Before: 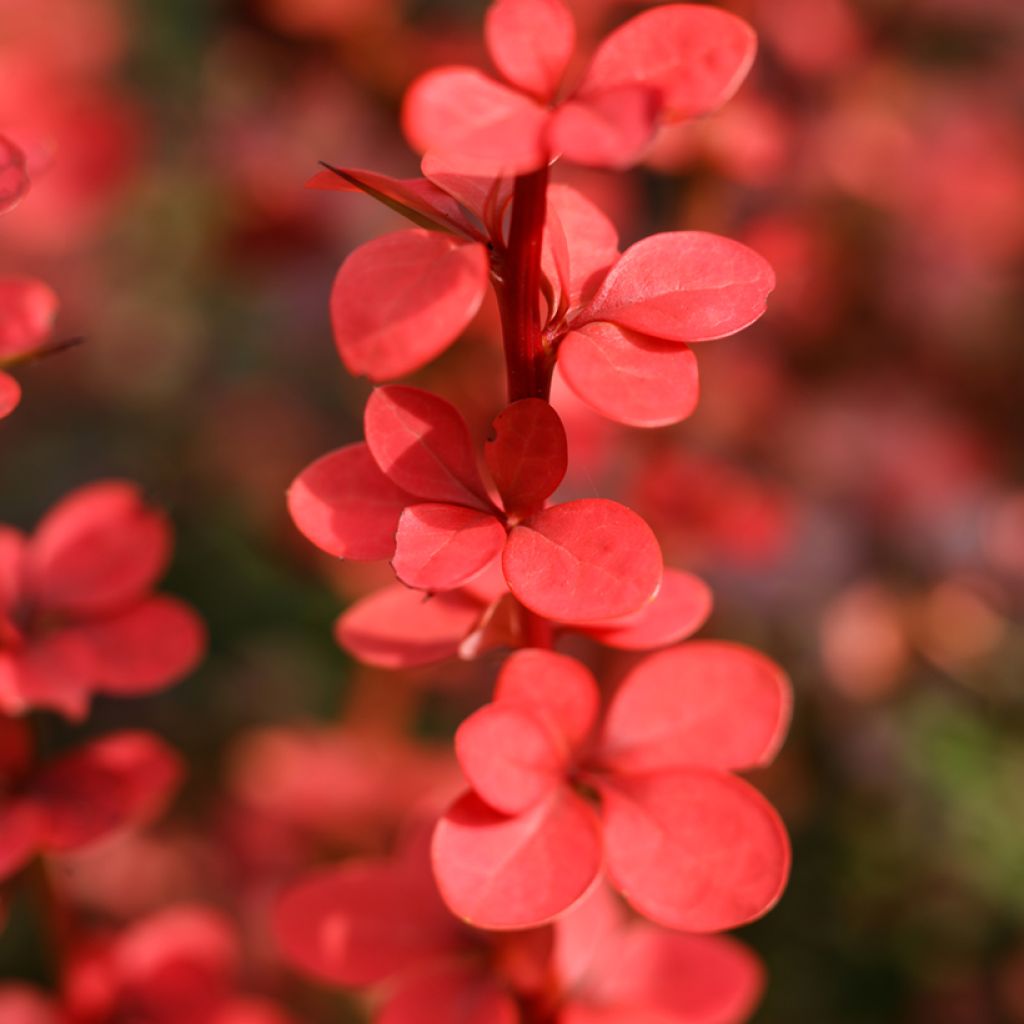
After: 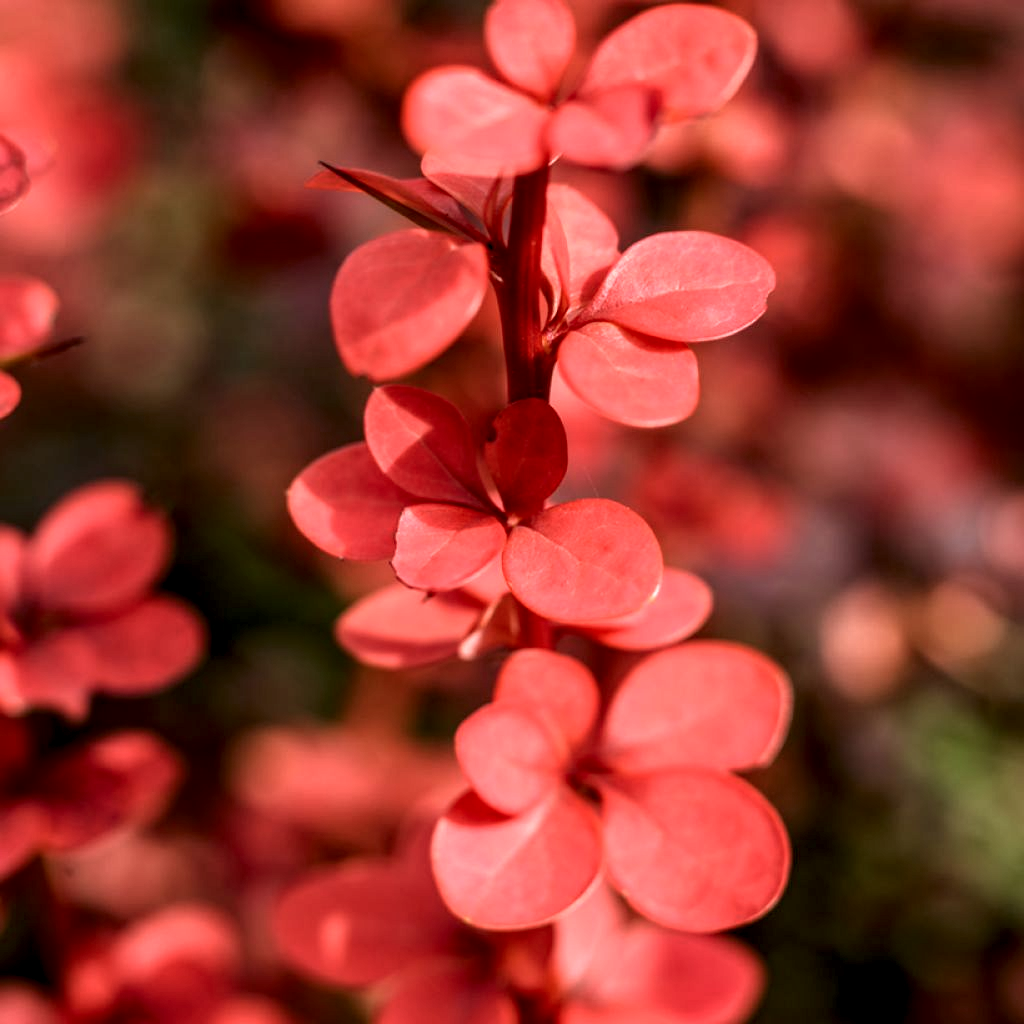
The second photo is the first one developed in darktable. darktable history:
local contrast: highlights 11%, shadows 37%, detail 183%, midtone range 0.467
